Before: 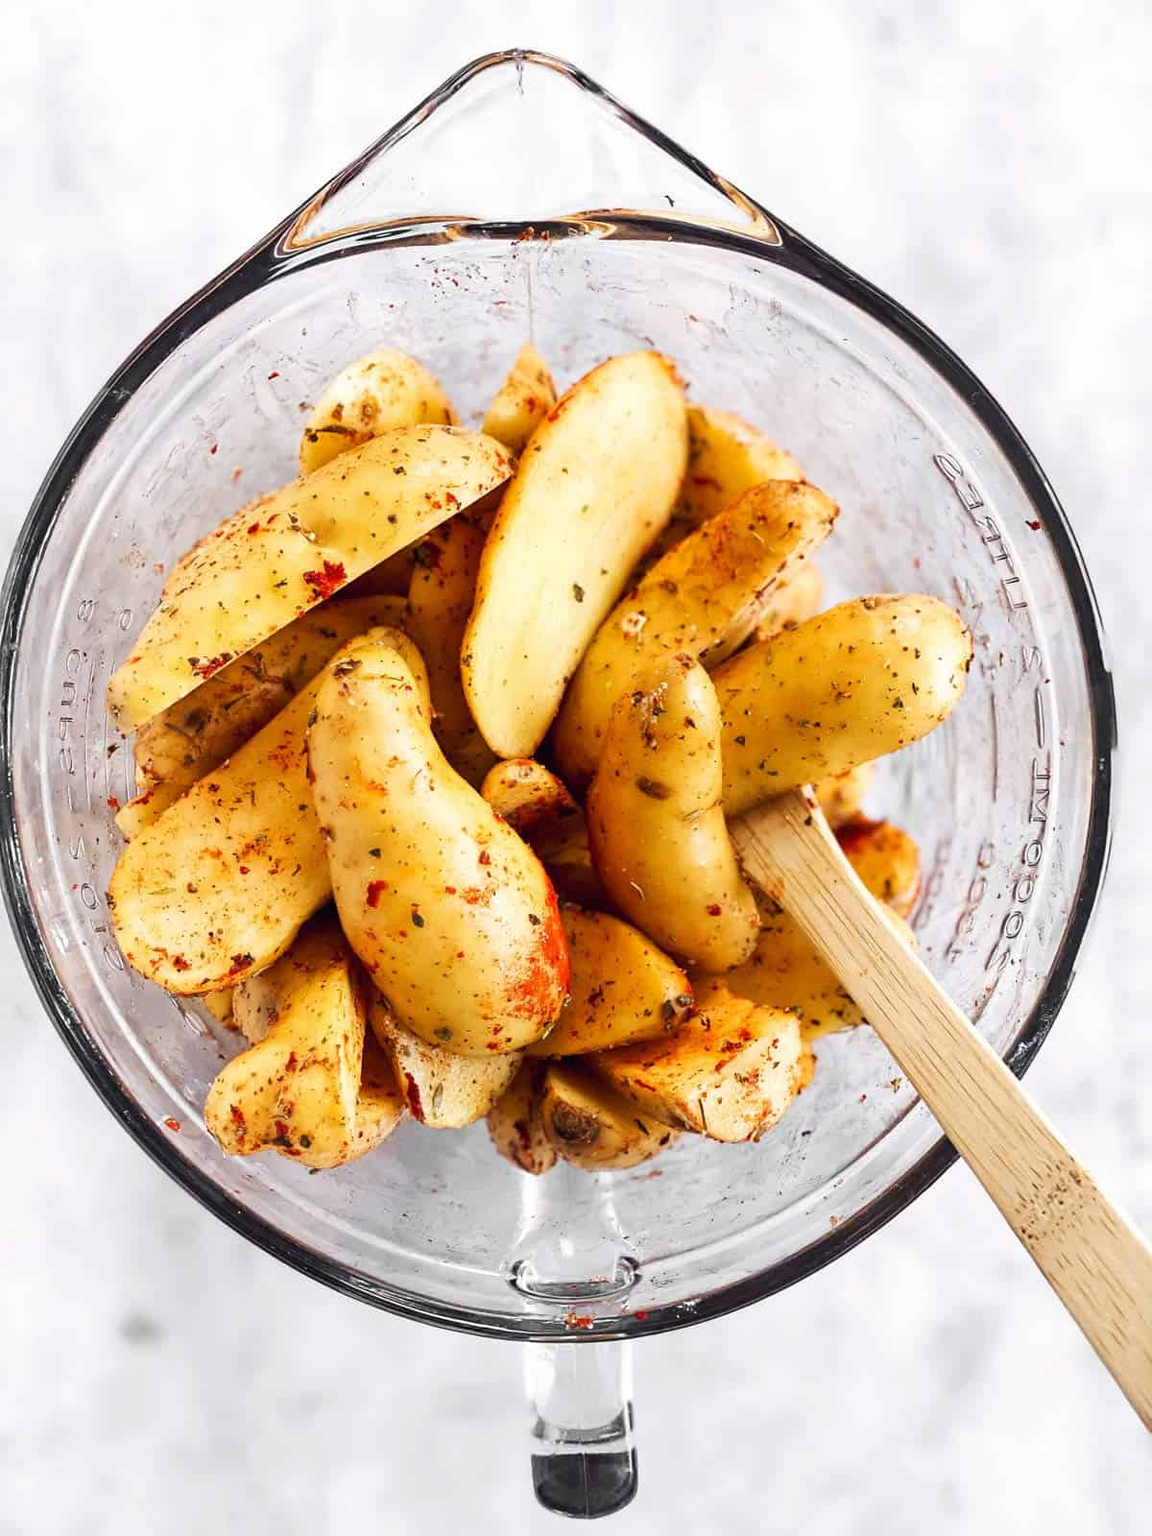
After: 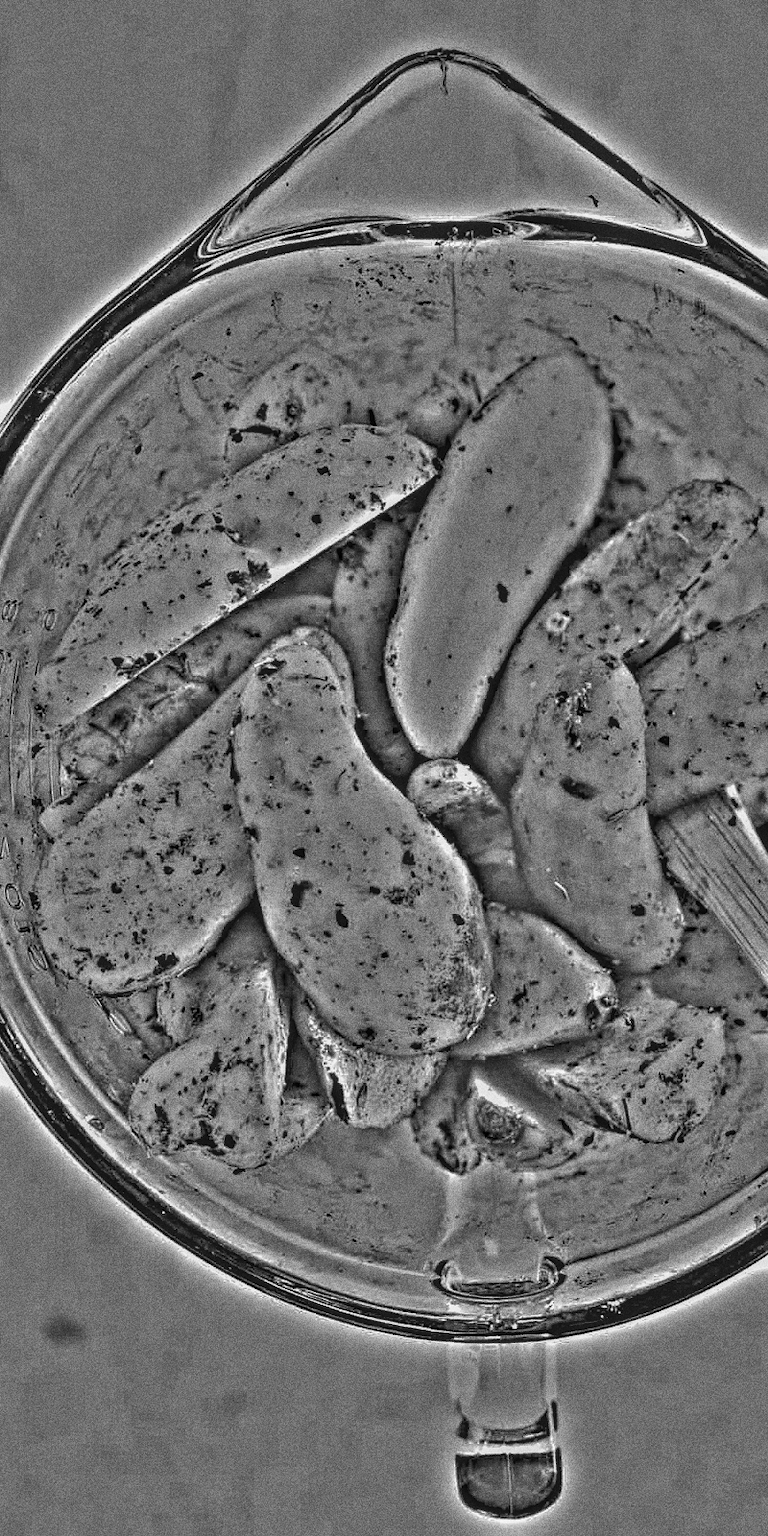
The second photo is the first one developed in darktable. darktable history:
grain: strength 49.07%
shadows and highlights: soften with gaussian
crop and rotate: left 6.617%, right 26.717%
local contrast: highlights 66%, shadows 33%, detail 166%, midtone range 0.2
tone curve: curves: ch0 [(0, 0) (0.568, 0.517) (0.8, 0.717) (1, 1)]
highpass: on, module defaults
